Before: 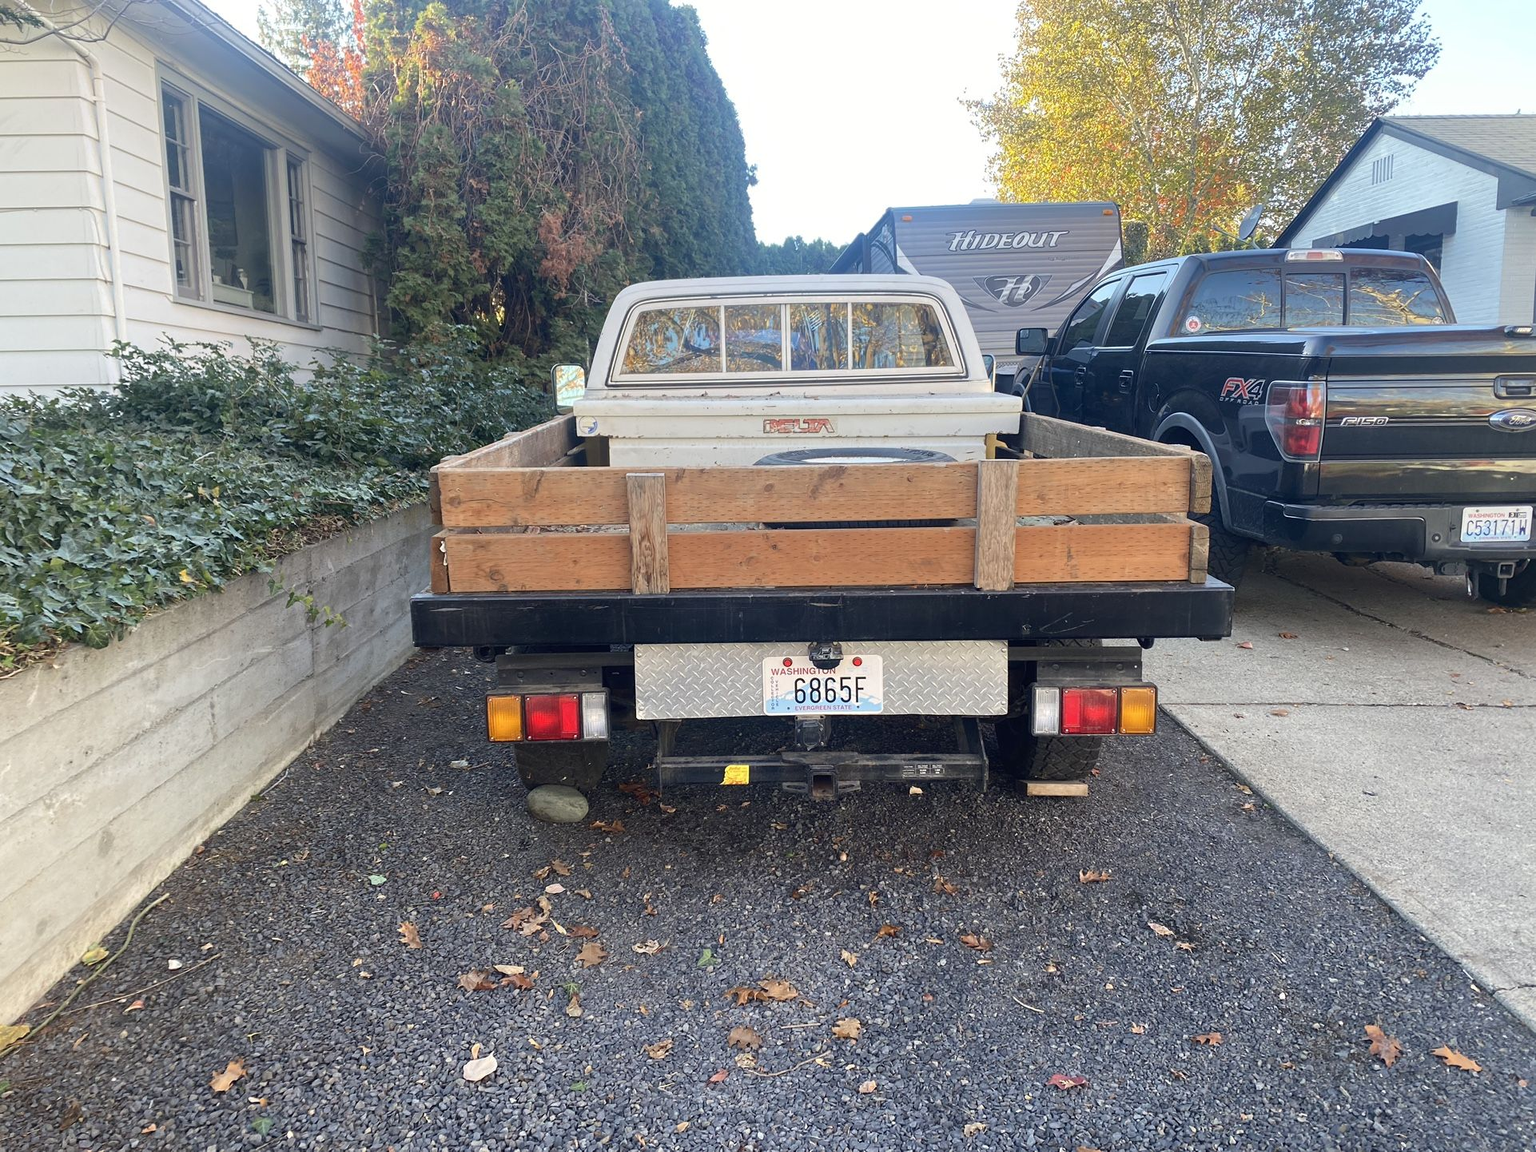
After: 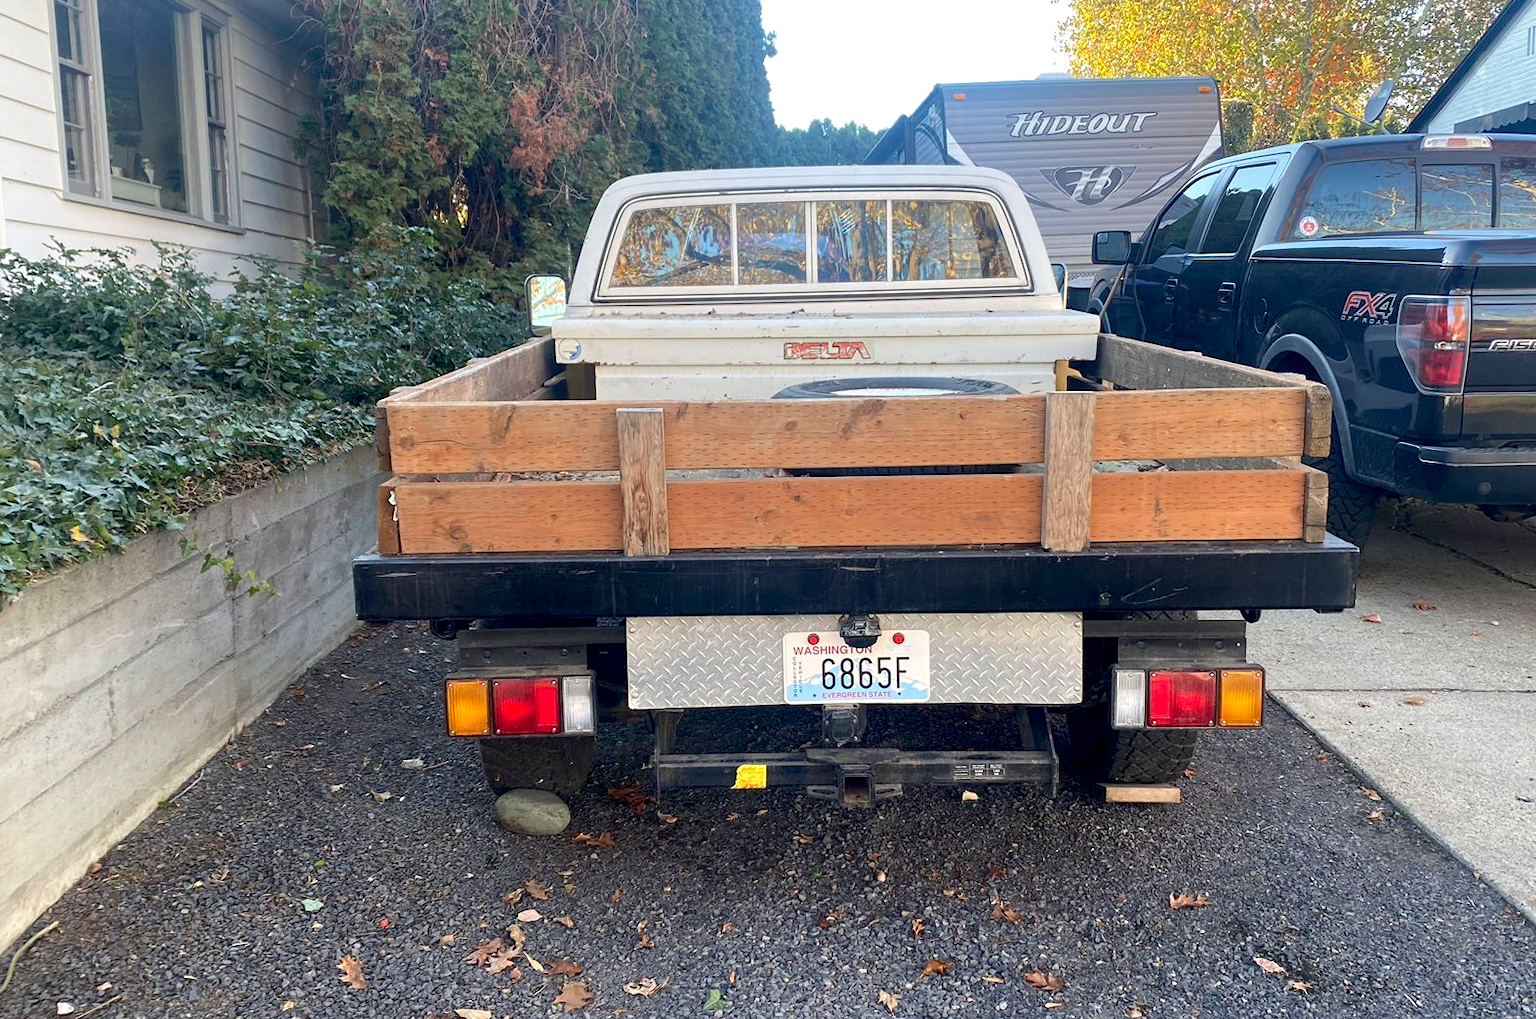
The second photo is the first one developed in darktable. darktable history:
exposure: black level correction 0.007, exposure 0.157 EV, compensate exposure bias true, compensate highlight preservation false
crop: left 7.94%, top 12.082%, right 10.141%, bottom 15.395%
